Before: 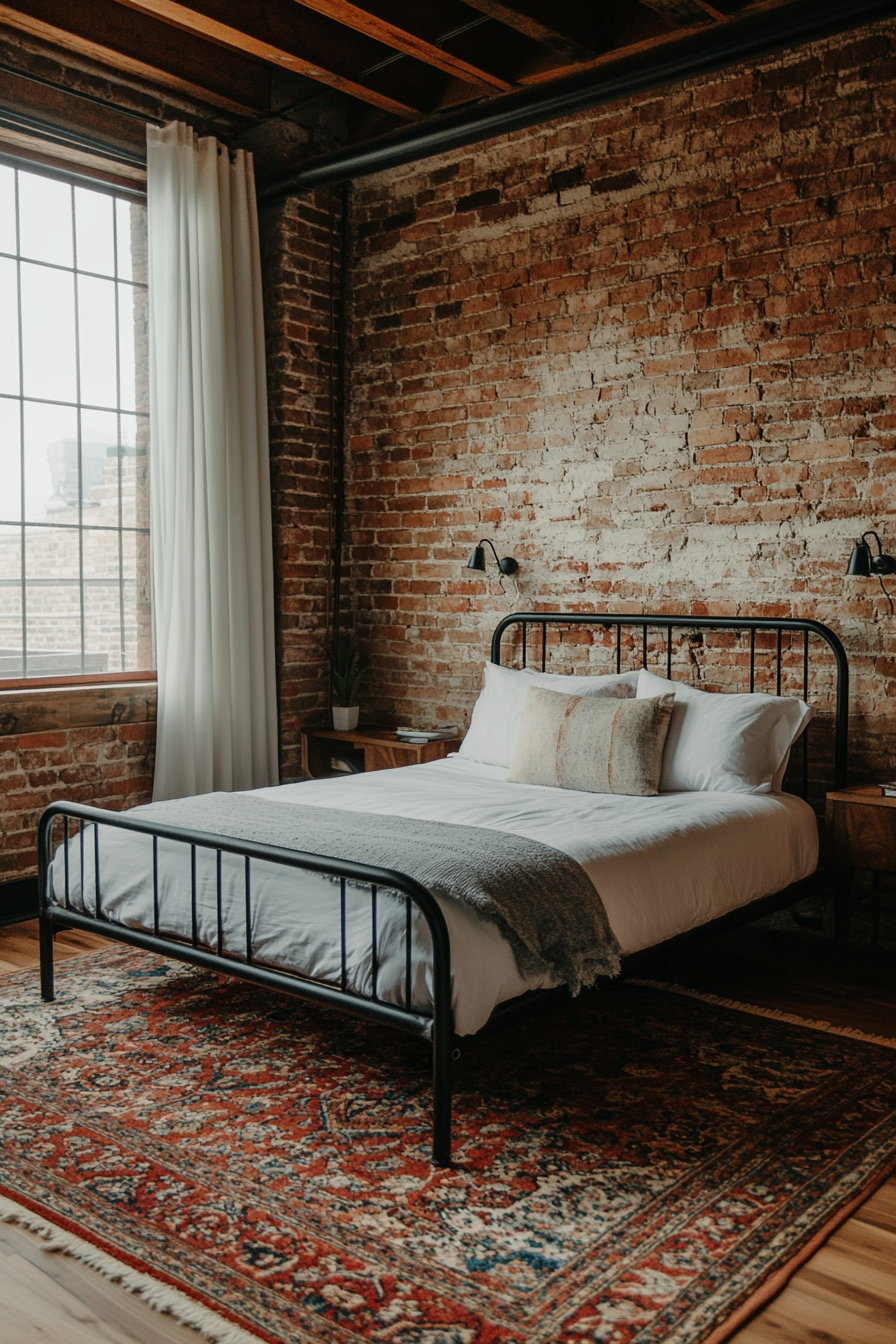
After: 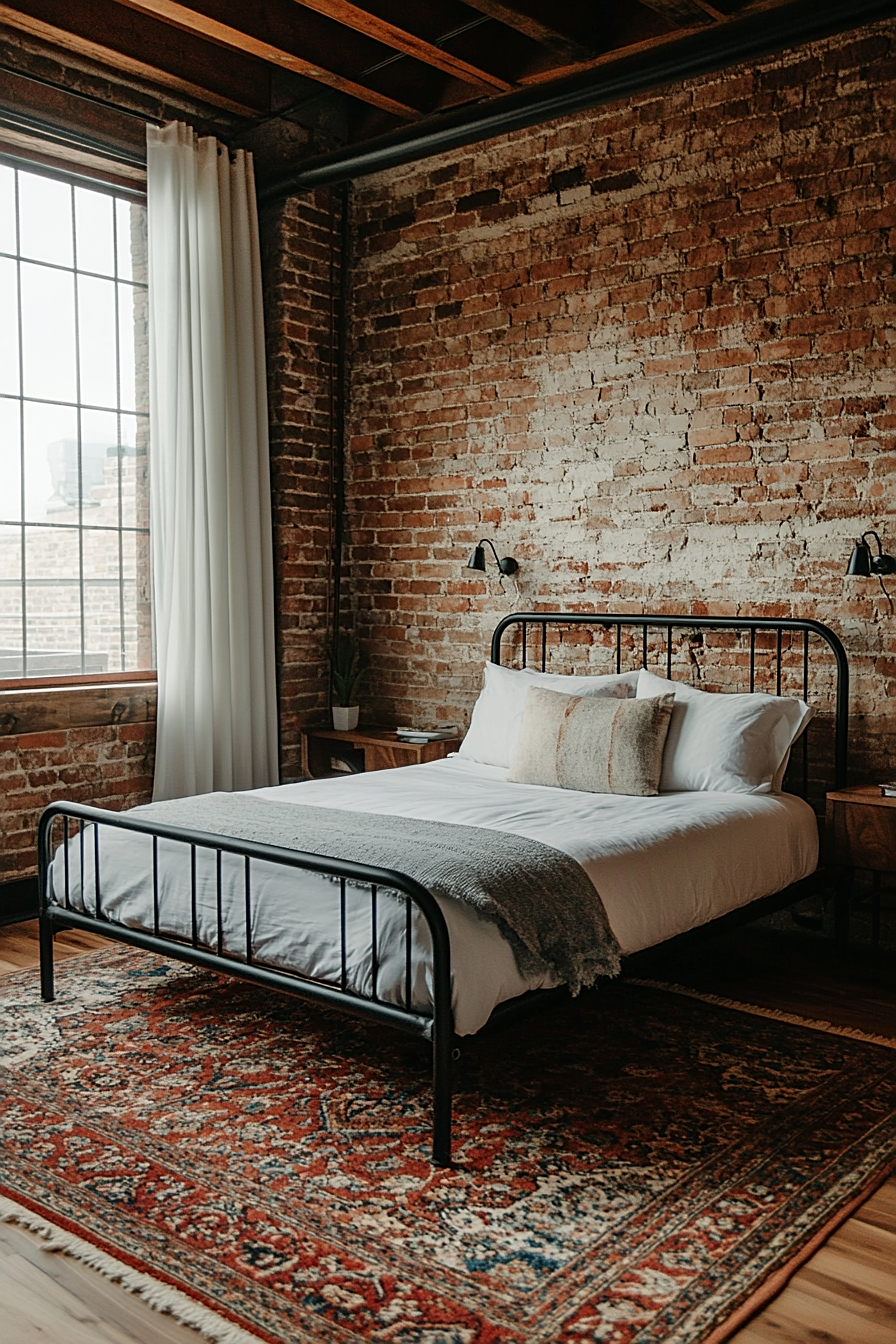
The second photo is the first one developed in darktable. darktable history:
sharpen: on, module defaults
shadows and highlights: shadows -12.5, white point adjustment 4, highlights 28.33
color balance: mode lift, gamma, gain (sRGB)
